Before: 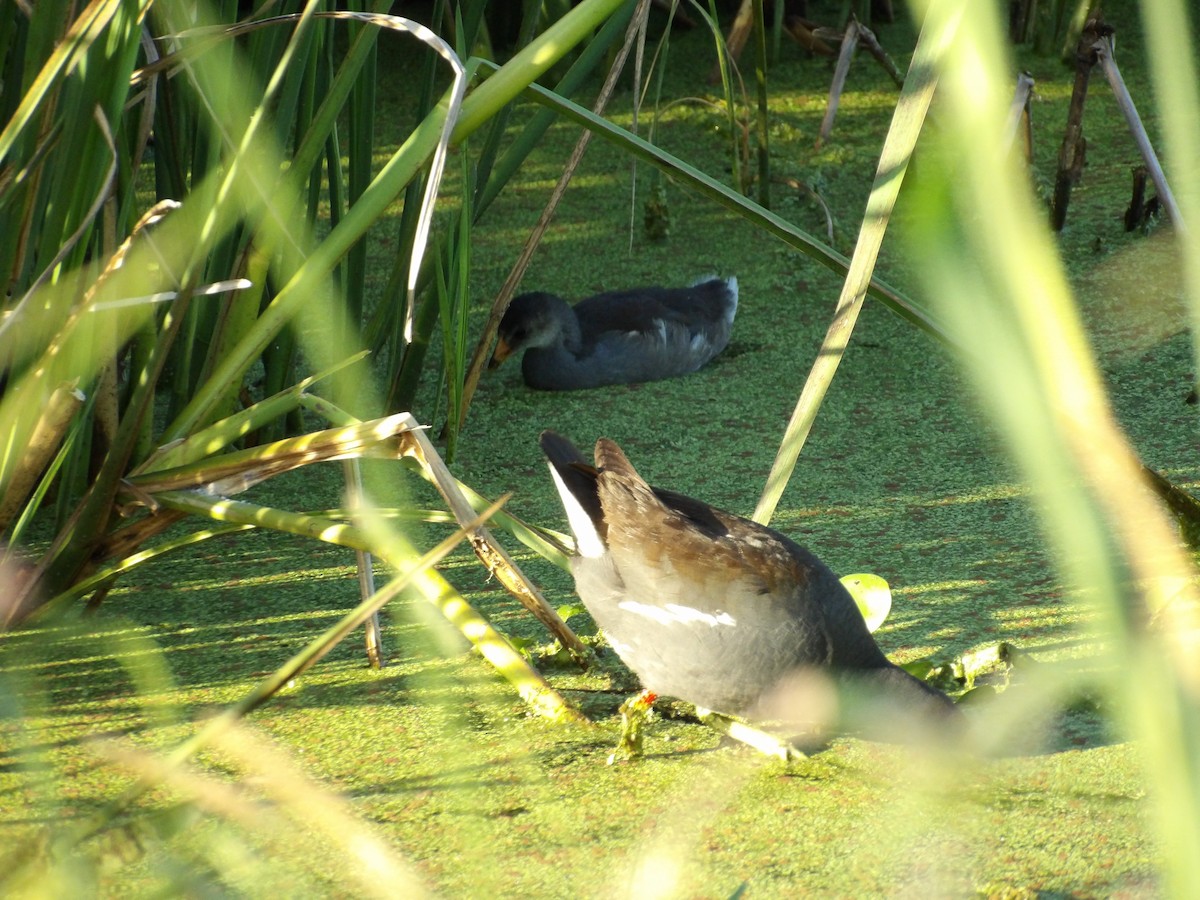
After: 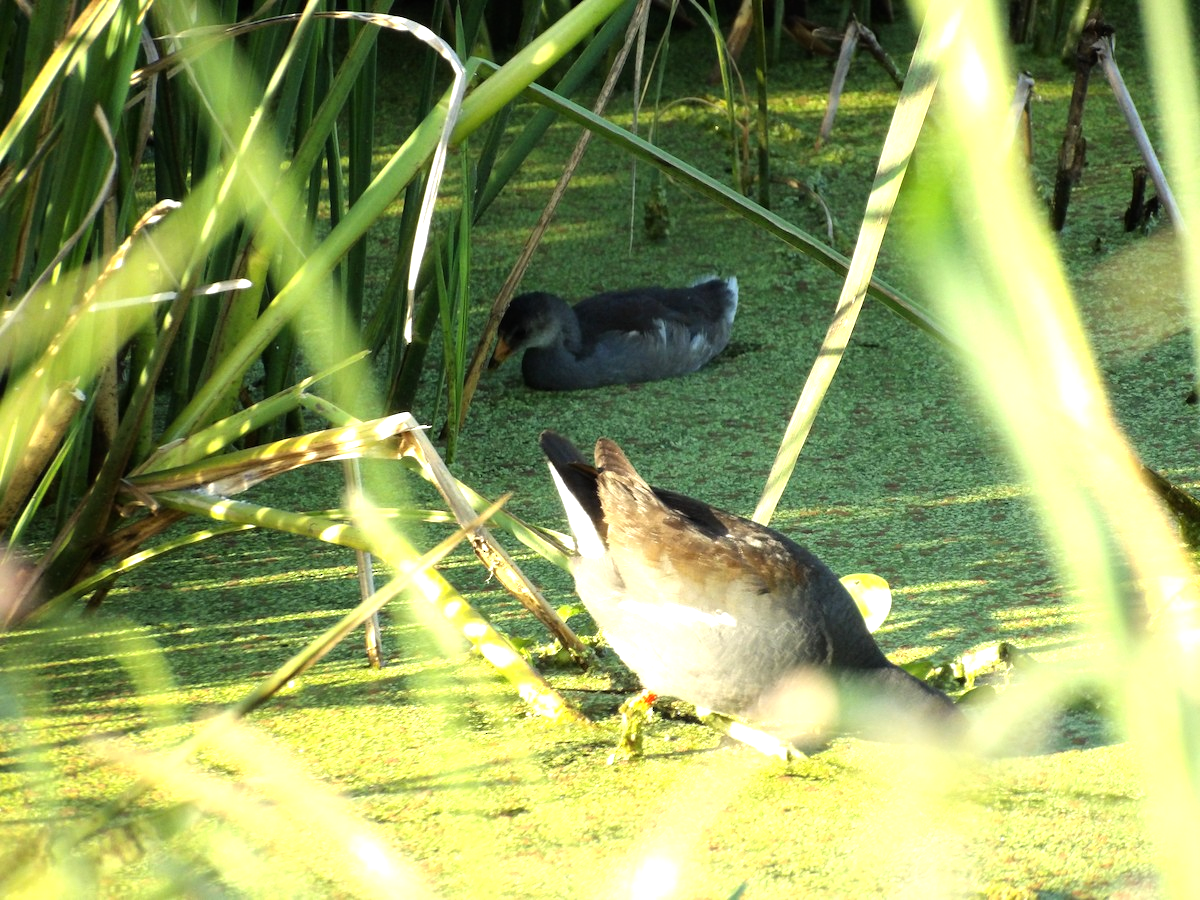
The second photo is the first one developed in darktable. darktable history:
exposure: exposure -0.001 EV, compensate exposure bias true, compensate highlight preservation false
levels: gray 59.4%
tone equalizer: -8 EV -0.731 EV, -7 EV -0.725 EV, -6 EV -0.602 EV, -5 EV -0.419 EV, -3 EV 0.365 EV, -2 EV 0.6 EV, -1 EV 0.691 EV, +0 EV 0.722 EV
